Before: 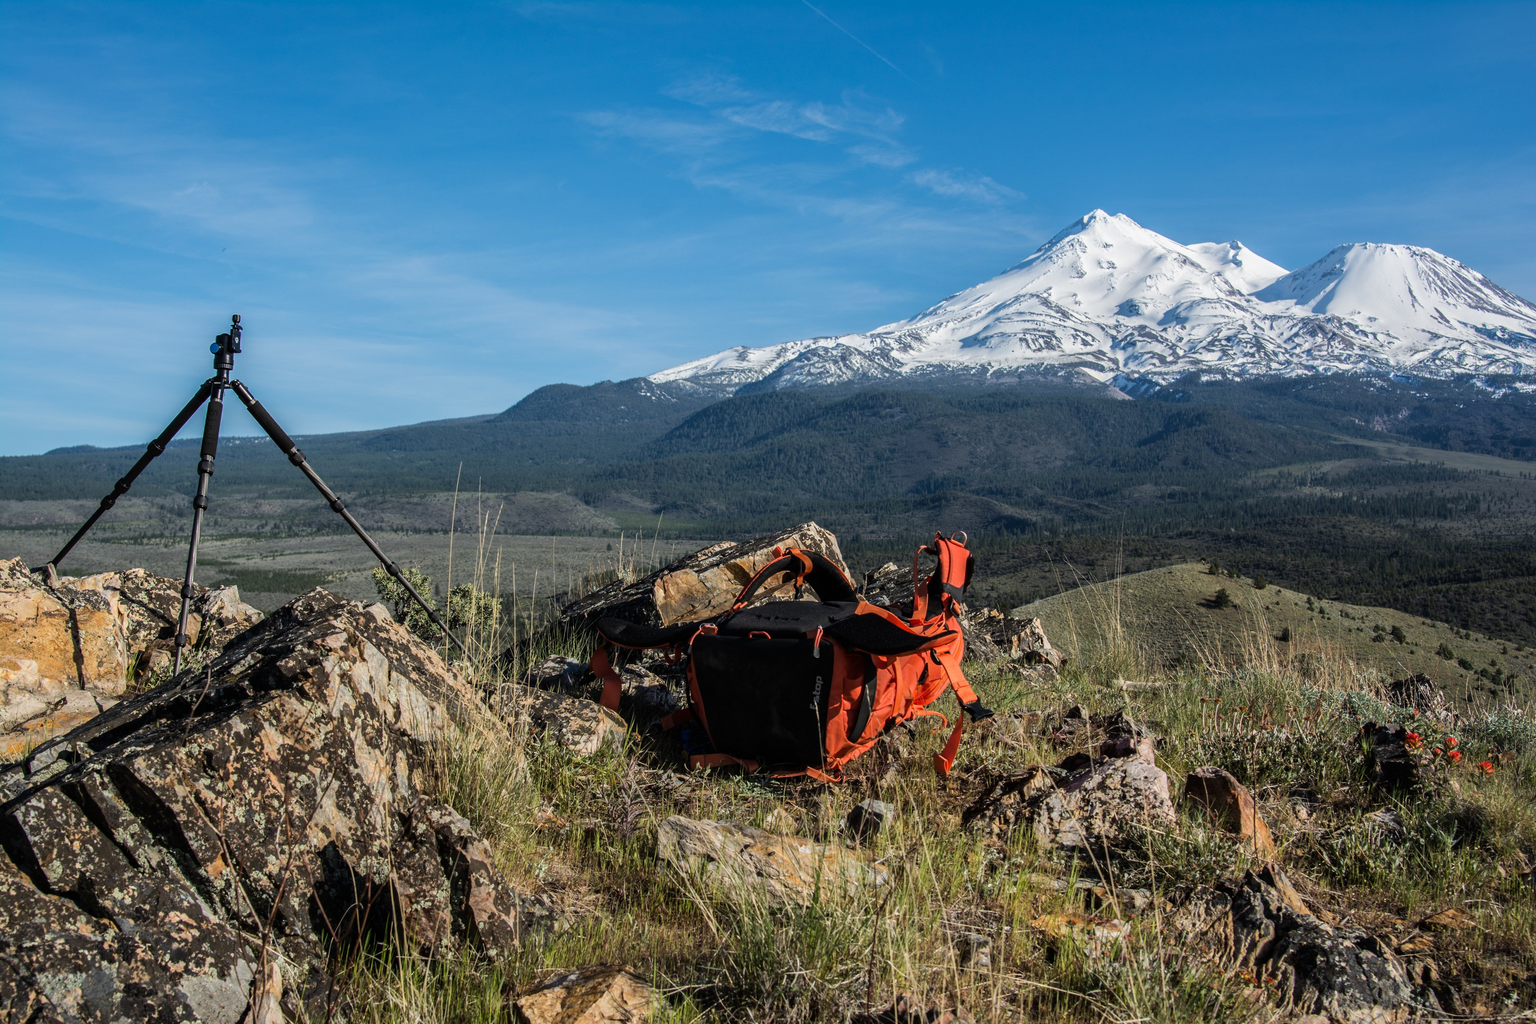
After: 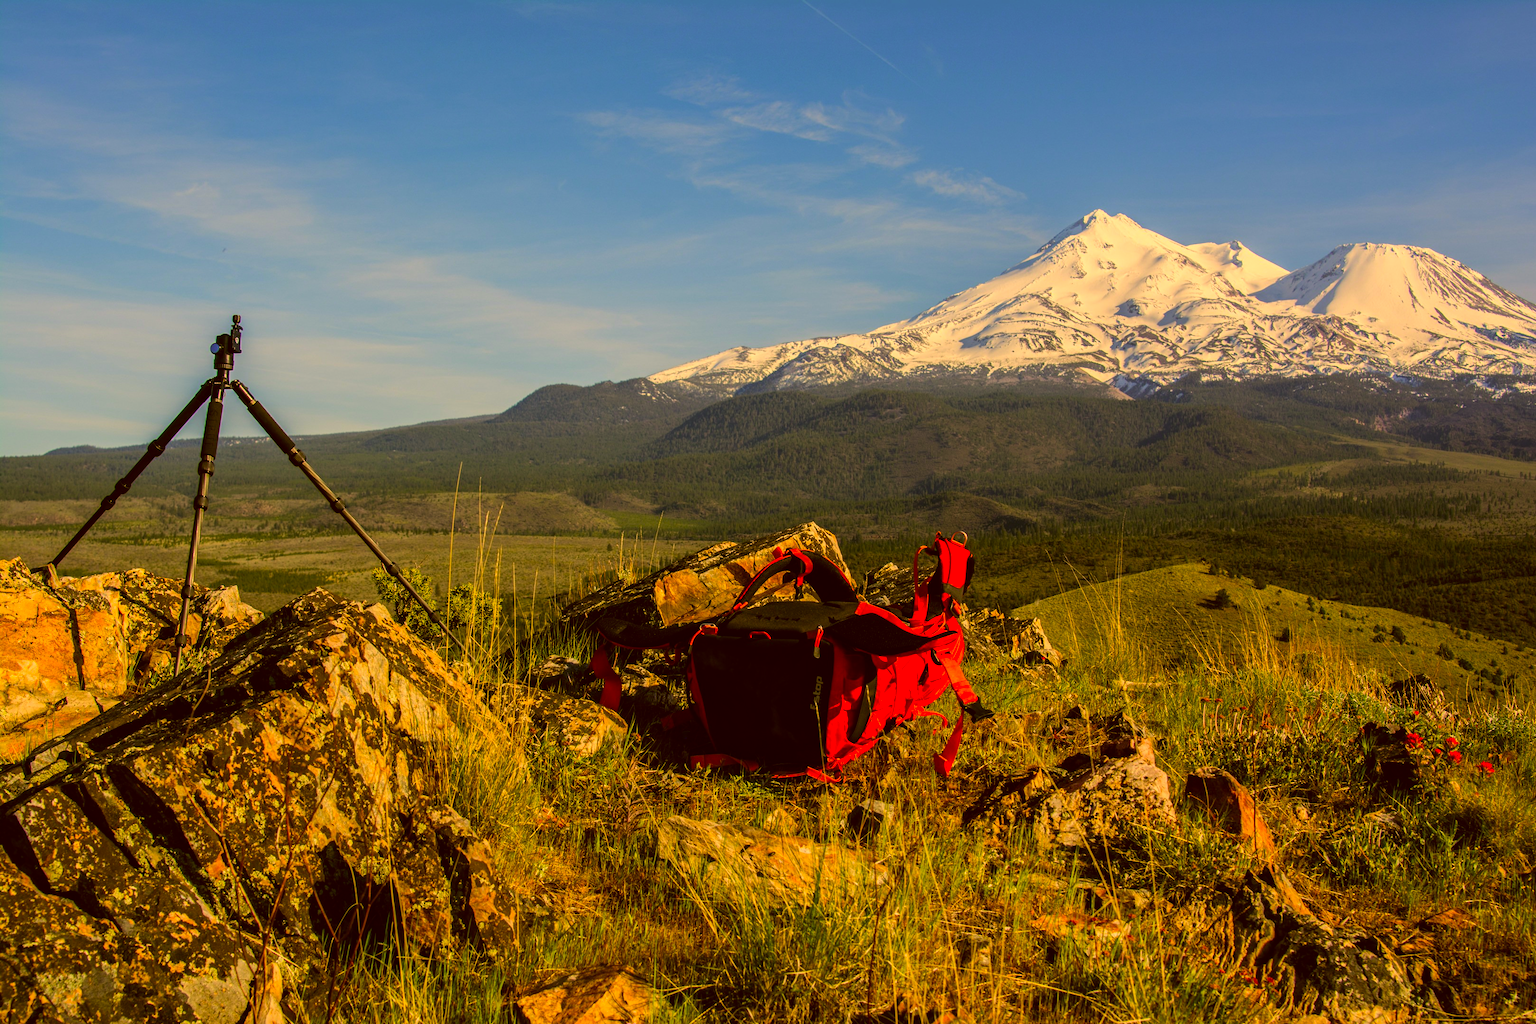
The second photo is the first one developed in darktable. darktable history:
color correction: highlights a* 10.81, highlights b* 30.04, shadows a* 2.9, shadows b* 17.41, saturation 1.74
